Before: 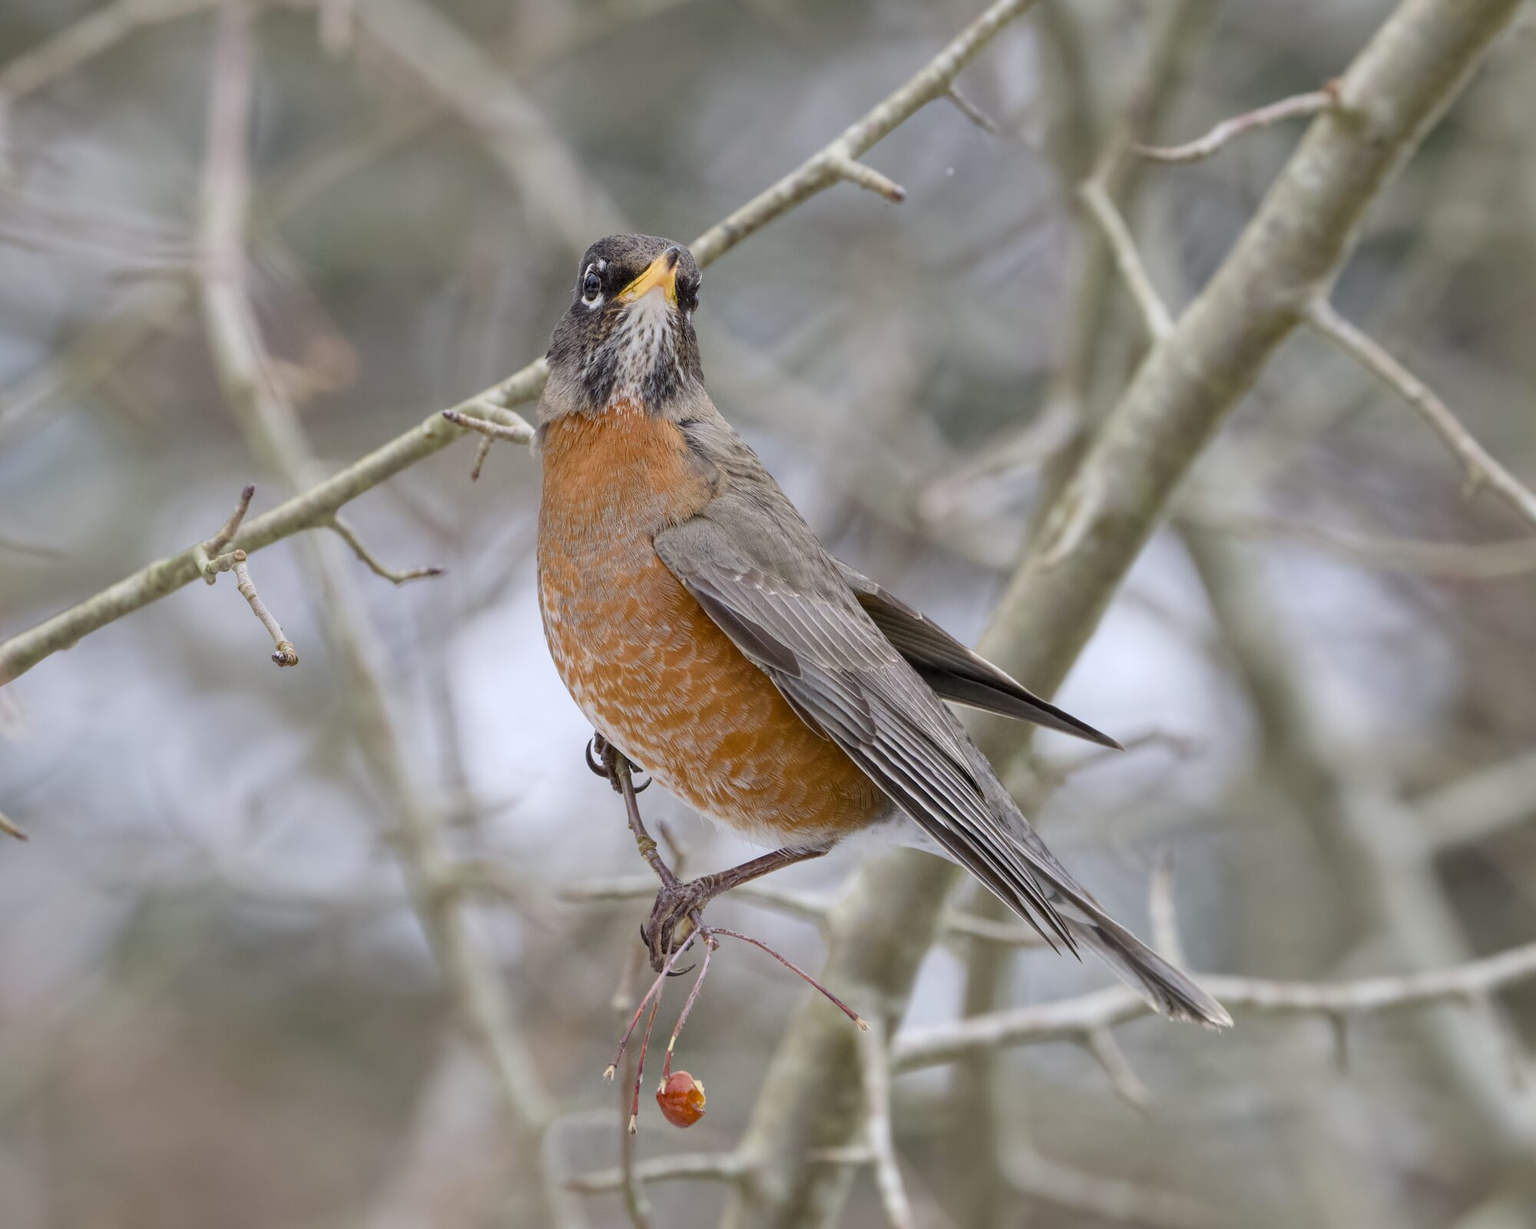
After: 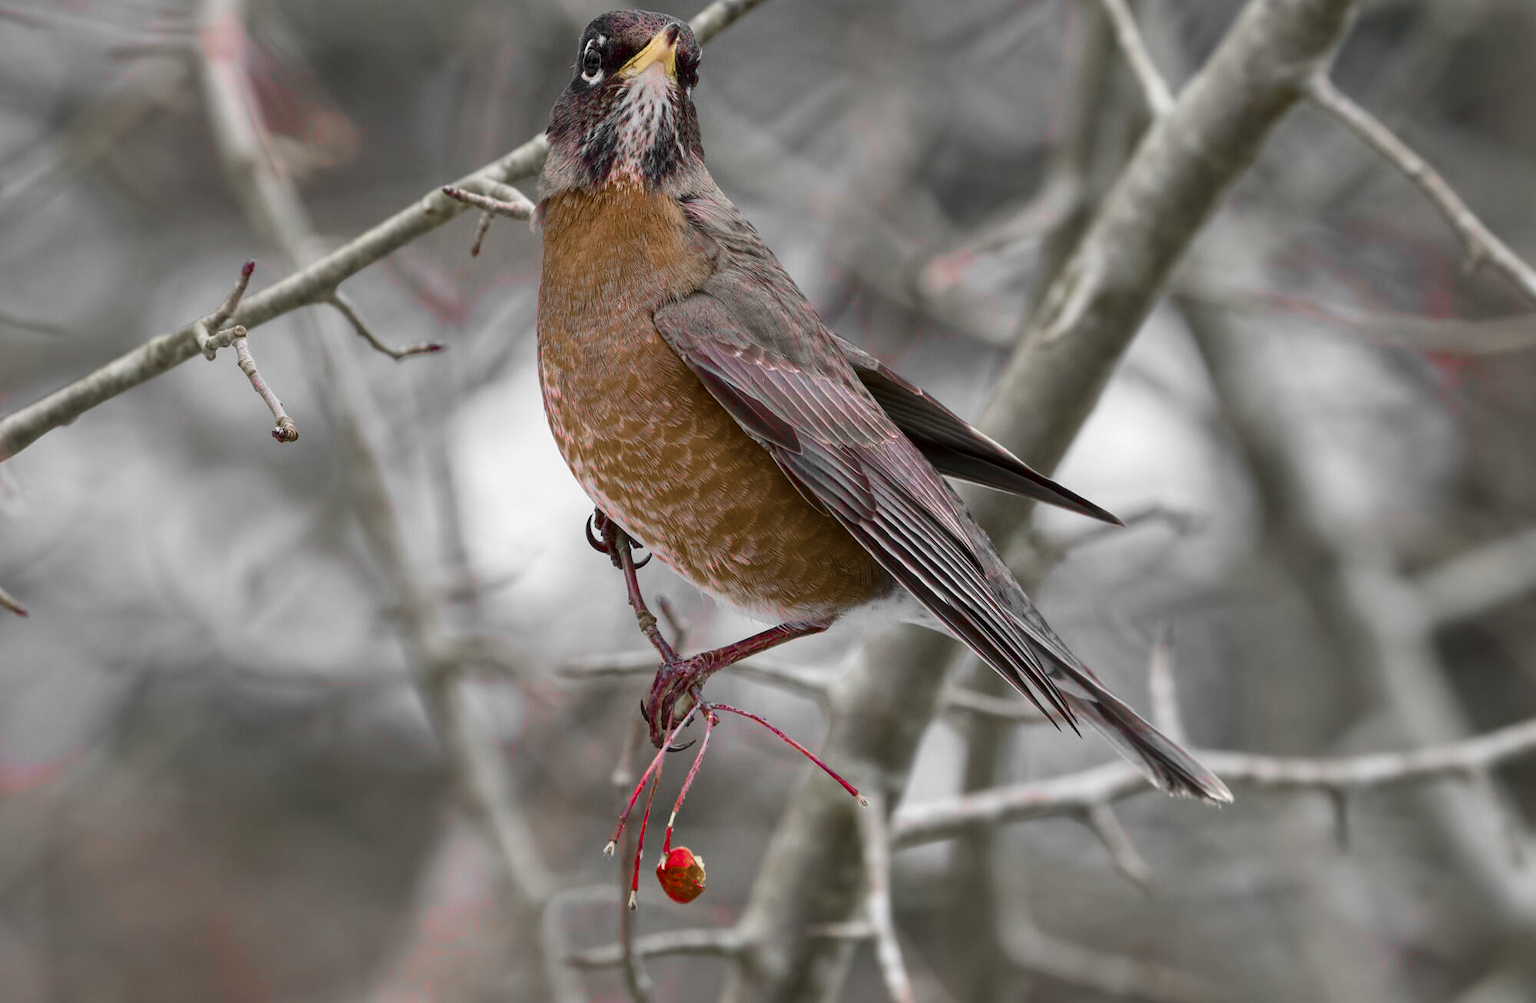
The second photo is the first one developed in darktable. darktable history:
color zones: curves: ch1 [(0, 0.831) (0.08, 0.771) (0.157, 0.268) (0.241, 0.207) (0.562, -0.005) (0.714, -0.013) (0.876, 0.01) (1, 0.831)]
color balance rgb: shadows lift › luminance -4.789%, shadows lift › chroma 1.169%, shadows lift › hue 218.15°, perceptual saturation grading › global saturation 29.734%, perceptual brilliance grading › highlights 4.592%, perceptual brilliance grading › shadows -9.521%, global vibrance 20%
crop and rotate: top 18.331%
contrast brightness saturation: contrast 0.068, brightness -0.148, saturation 0.114
